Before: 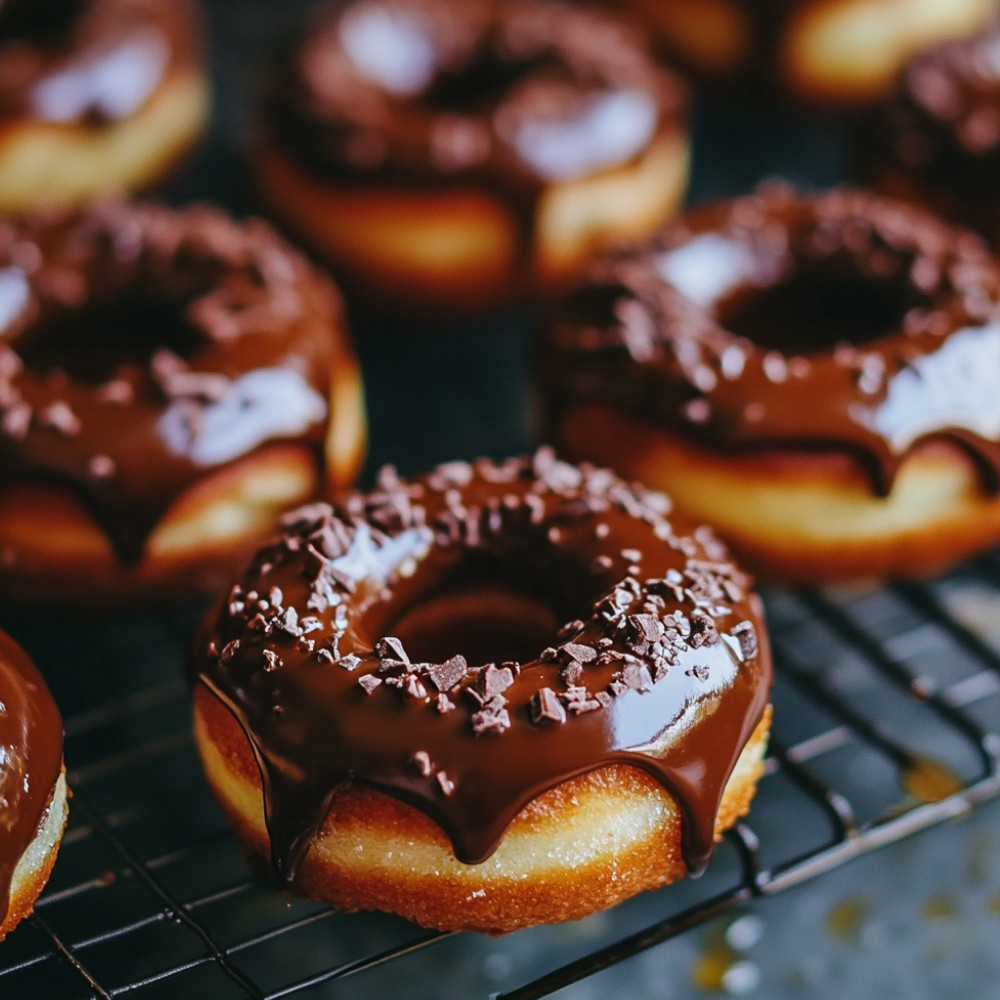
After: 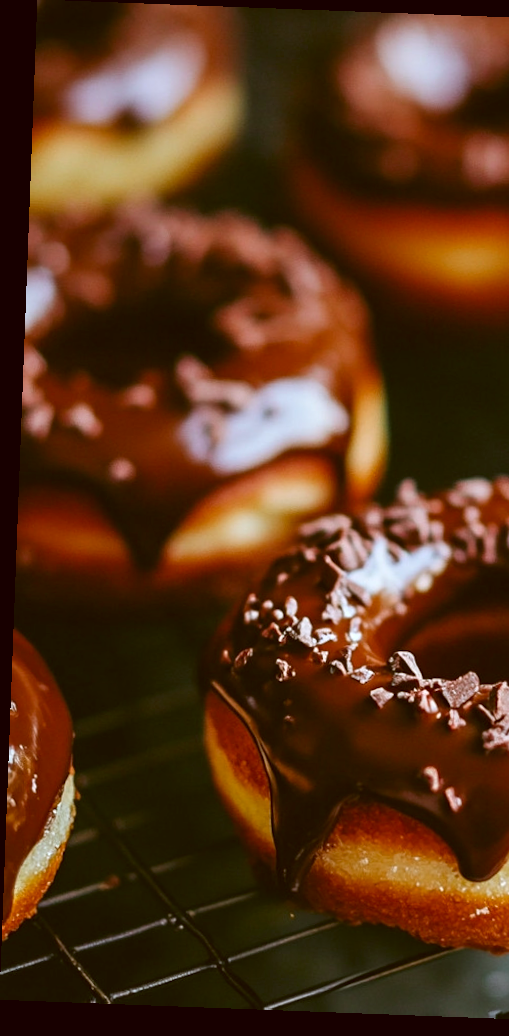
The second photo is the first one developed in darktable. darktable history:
crop and rotate: left 0%, top 0%, right 50.845%
tone equalizer: on, module defaults
rotate and perspective: rotation 2.17°, automatic cropping off
color correction: highlights a* -0.482, highlights b* 0.161, shadows a* 4.66, shadows b* 20.72
exposure: exposure 0.258 EV, compensate highlight preservation false
